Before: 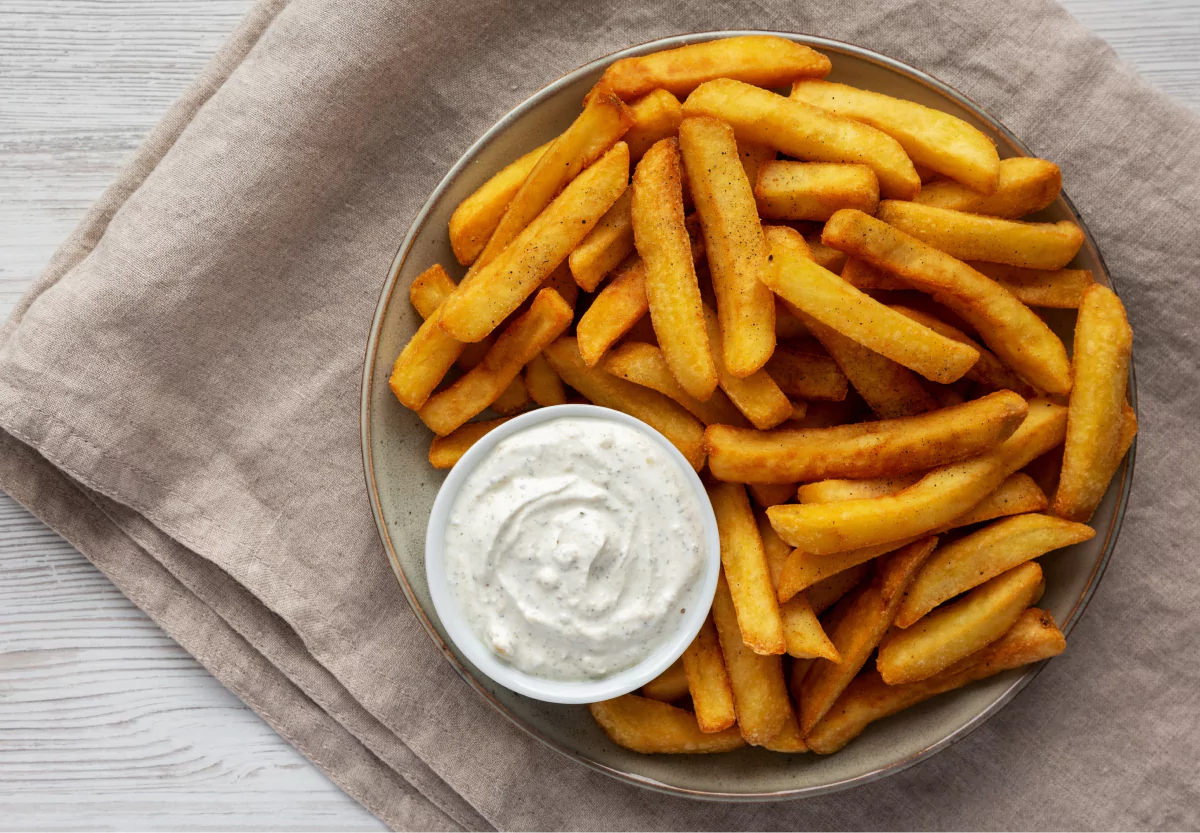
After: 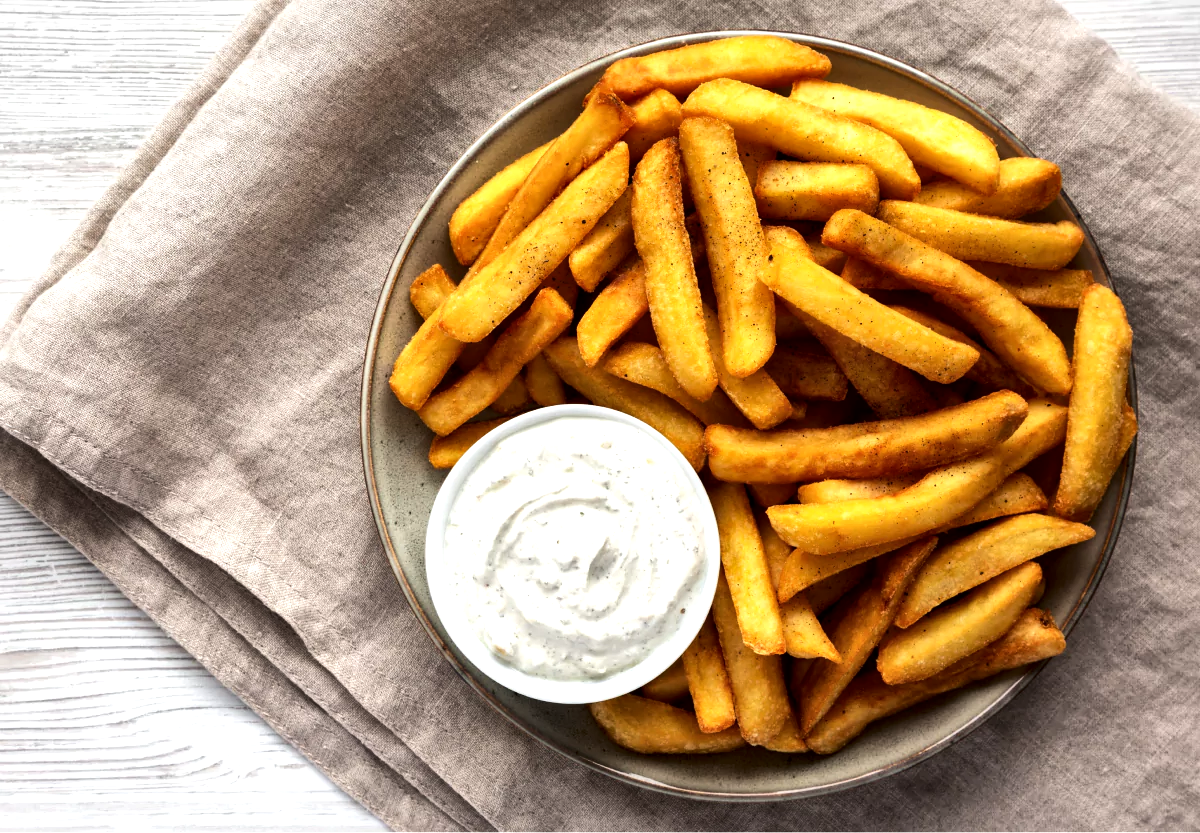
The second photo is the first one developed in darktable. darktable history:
tone equalizer: -8 EV -0.75 EV, -7 EV -0.7 EV, -6 EV -0.6 EV, -5 EV -0.4 EV, -3 EV 0.4 EV, -2 EV 0.6 EV, -1 EV 0.7 EV, +0 EV 0.75 EV, edges refinement/feathering 500, mask exposure compensation -1.57 EV, preserve details no
local contrast: mode bilateral grid, contrast 20, coarseness 50, detail 150%, midtone range 0.2
